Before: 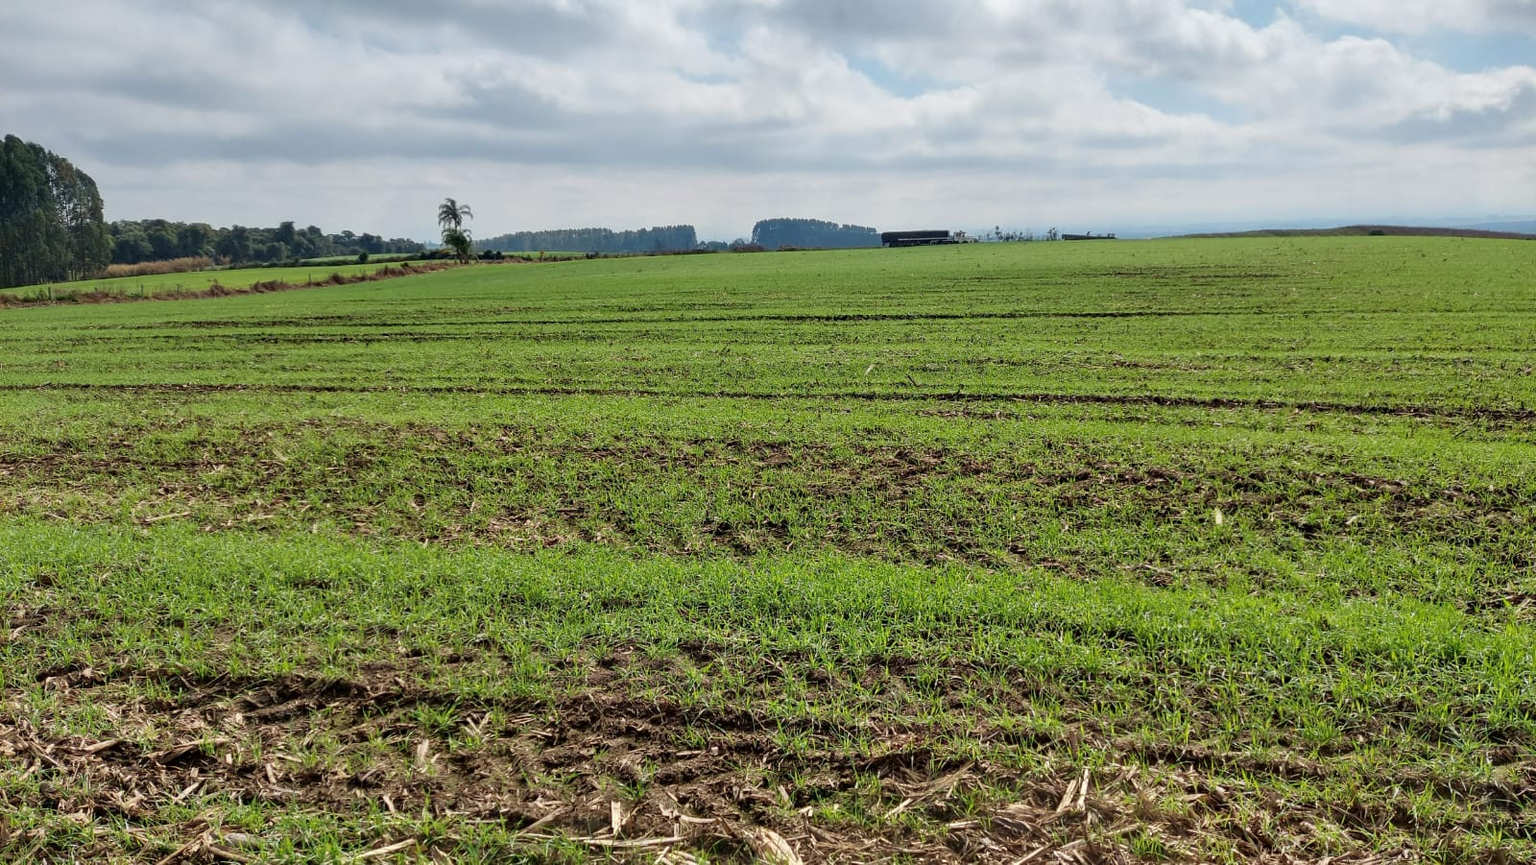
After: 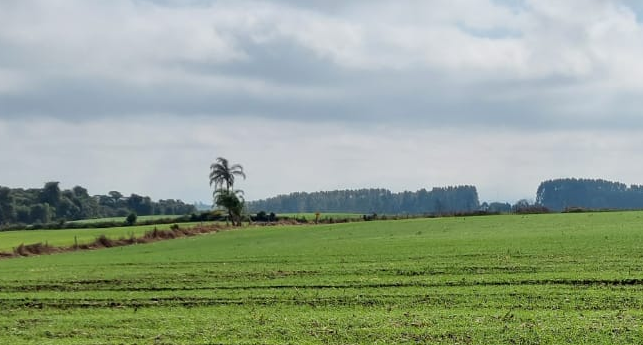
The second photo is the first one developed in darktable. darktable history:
crop: left 15.462%, top 5.461%, right 44.337%, bottom 56.156%
